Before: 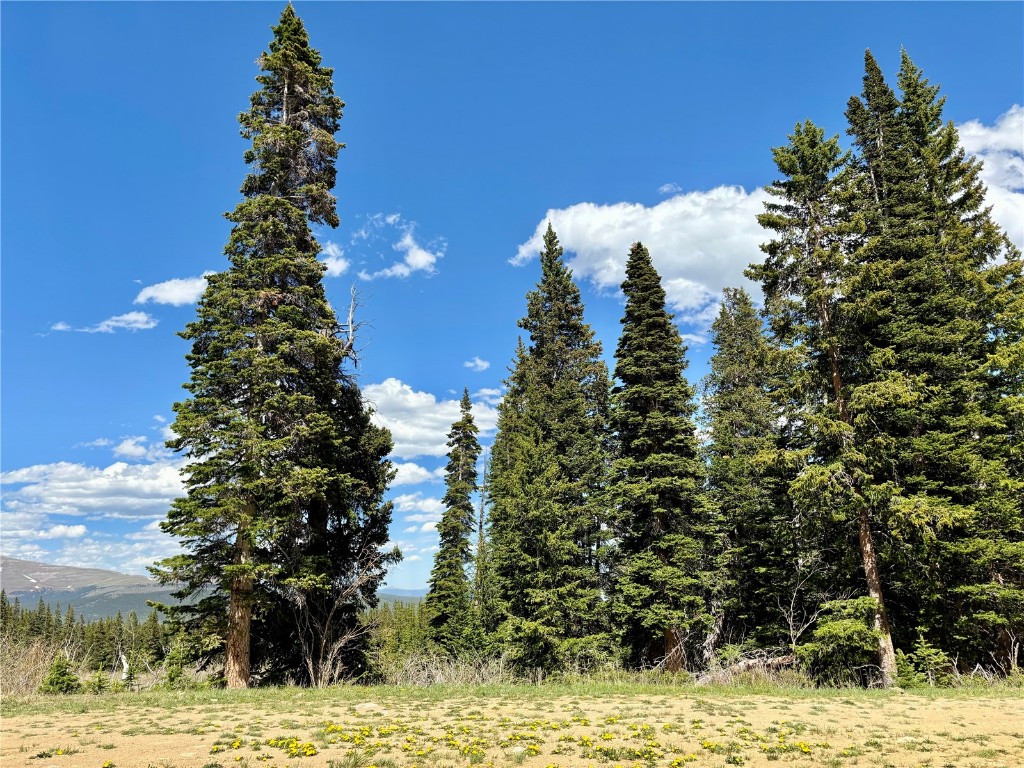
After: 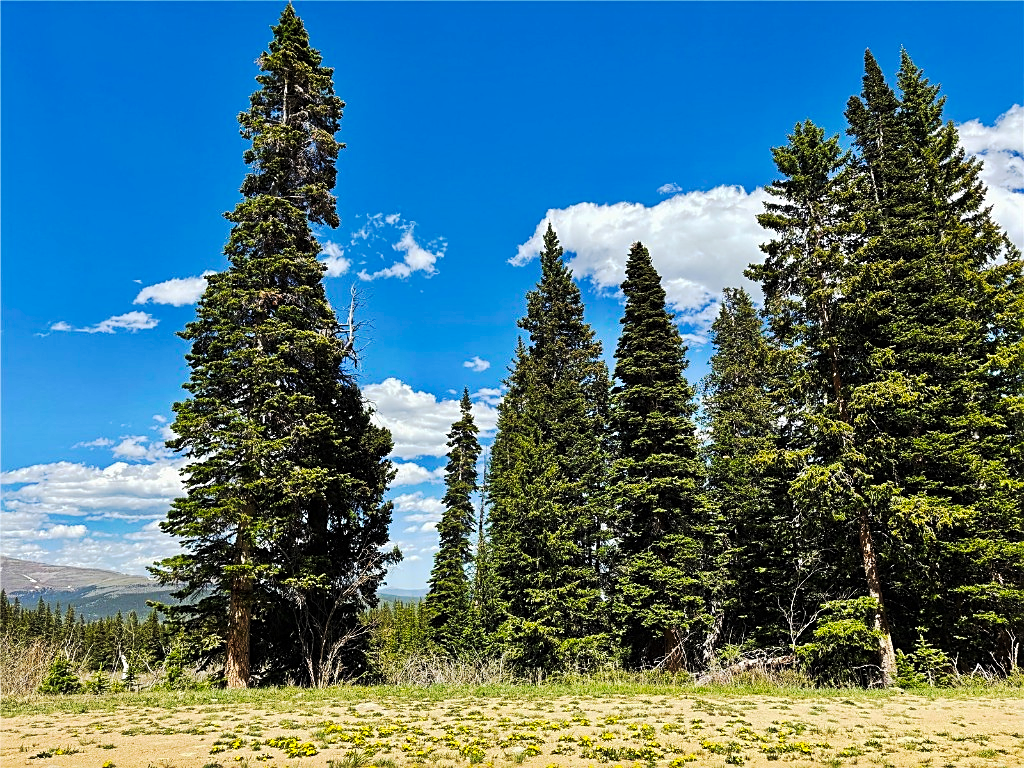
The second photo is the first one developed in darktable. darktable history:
white balance: emerald 1
sharpen: on, module defaults
tone curve: curves: ch0 [(0, 0) (0.003, 0.006) (0.011, 0.011) (0.025, 0.02) (0.044, 0.032) (0.069, 0.035) (0.1, 0.046) (0.136, 0.063) (0.177, 0.089) (0.224, 0.12) (0.277, 0.16) (0.335, 0.206) (0.399, 0.268) (0.468, 0.359) (0.543, 0.466) (0.623, 0.582) (0.709, 0.722) (0.801, 0.808) (0.898, 0.886) (1, 1)], preserve colors none
exposure: exposure -0.01 EV, compensate highlight preservation false
